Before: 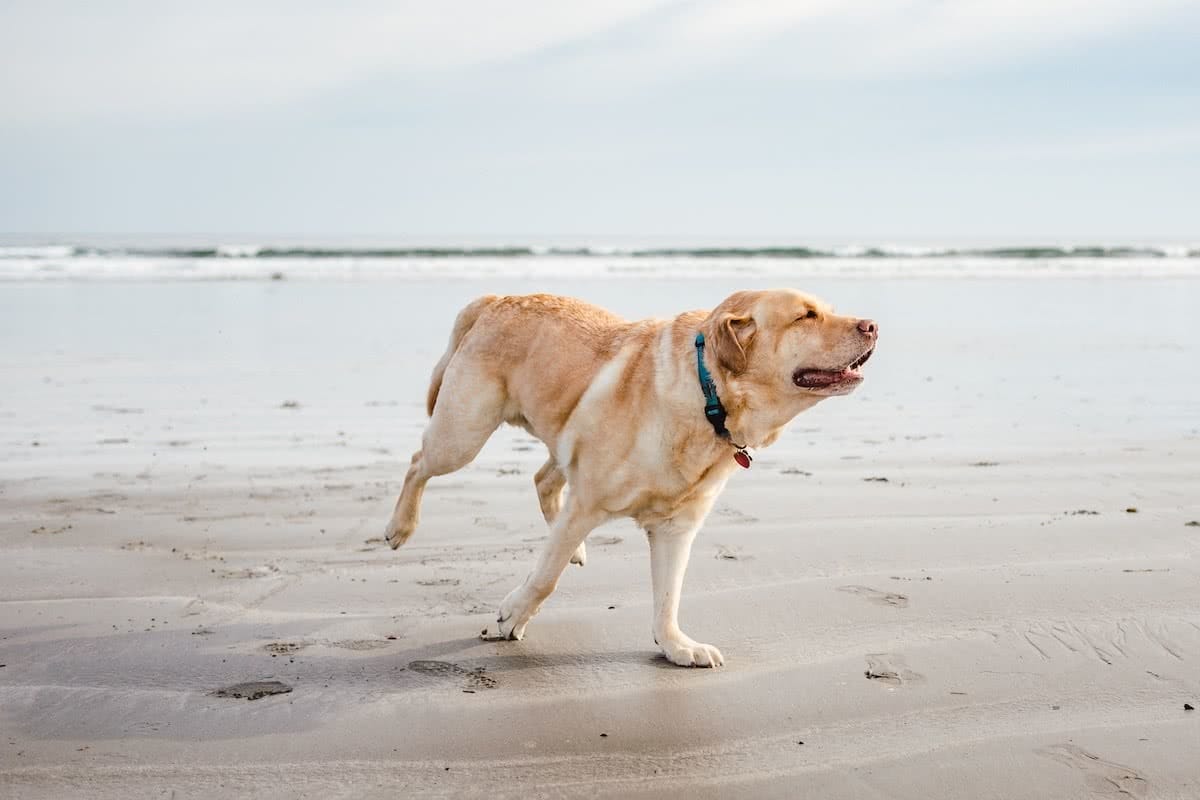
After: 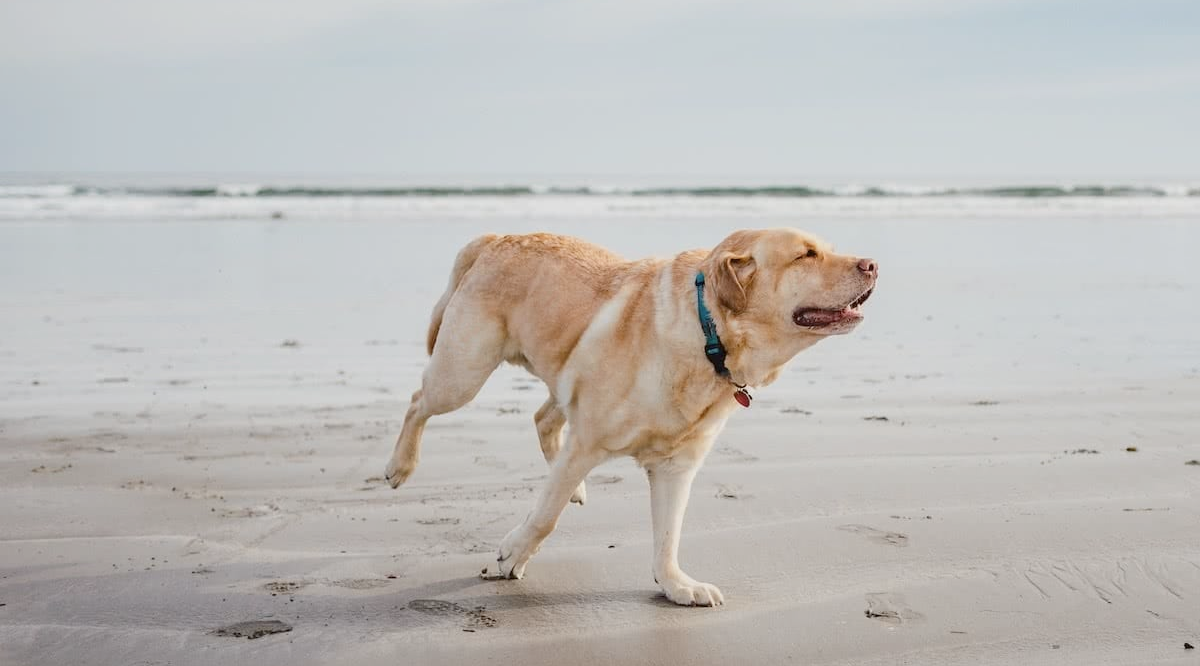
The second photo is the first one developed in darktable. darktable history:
color balance: contrast -15%
crop: top 7.625%, bottom 8.027%
